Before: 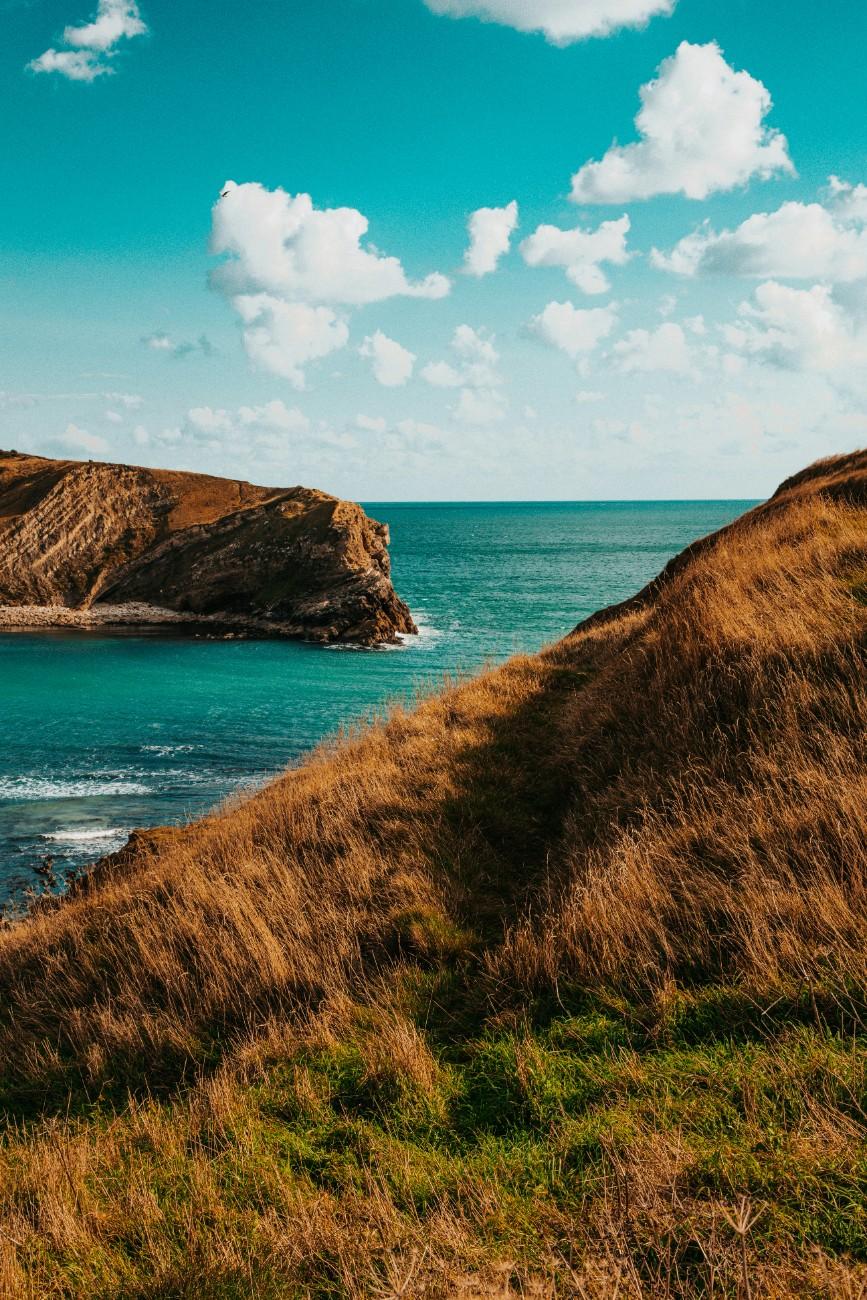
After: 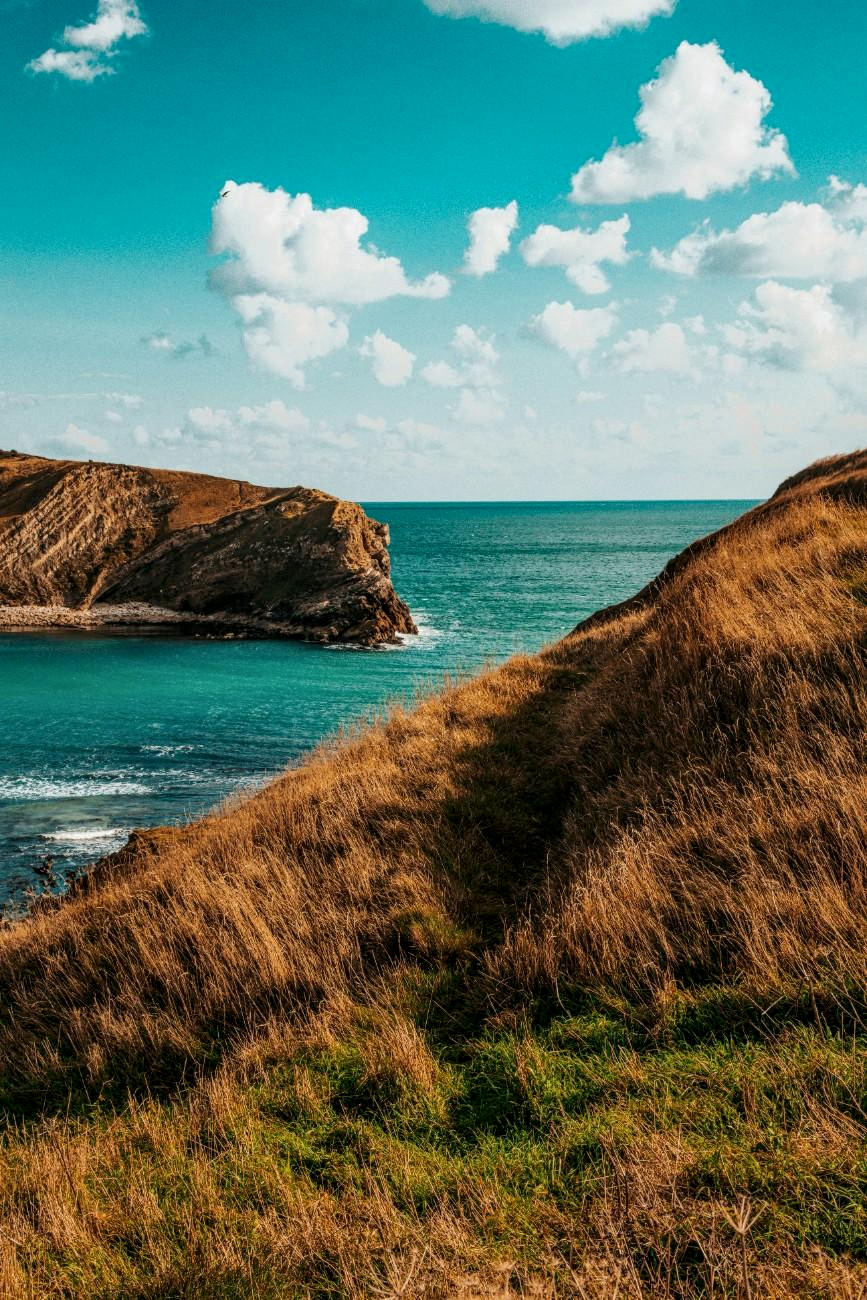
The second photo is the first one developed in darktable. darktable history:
local contrast: on, module defaults
tone equalizer: smoothing diameter 24.84%, edges refinement/feathering 5.98, preserve details guided filter
